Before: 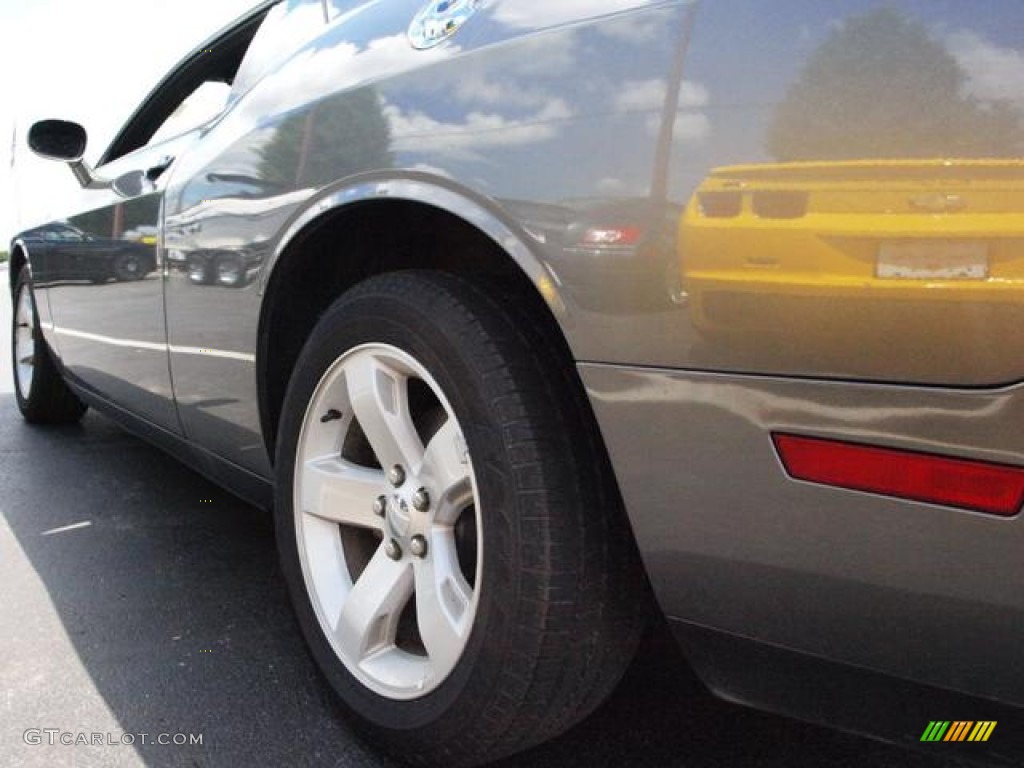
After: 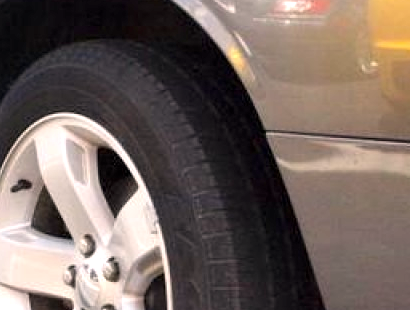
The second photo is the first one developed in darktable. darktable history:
local contrast: mode bilateral grid, contrast 19, coarseness 100, detail 150%, midtone range 0.2
crop: left 30.308%, top 30.035%, right 29.642%, bottom 29.487%
exposure: black level correction 0.001, exposure 0.499 EV, compensate highlight preservation false
color correction: highlights a* 5.73, highlights b* 4.85
